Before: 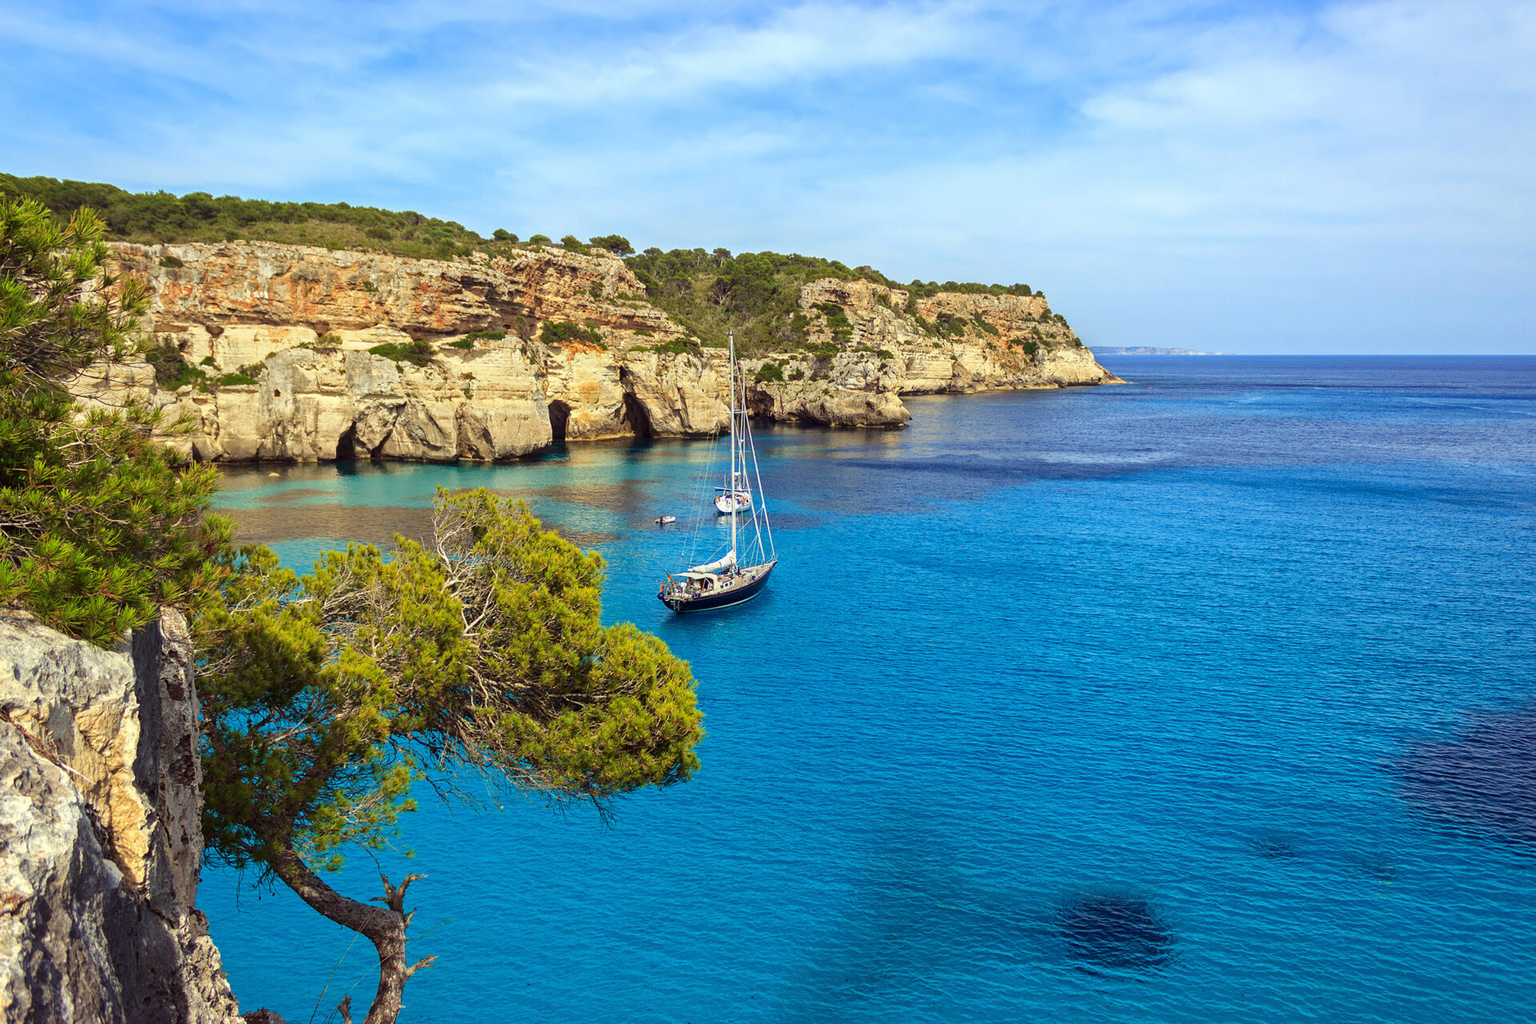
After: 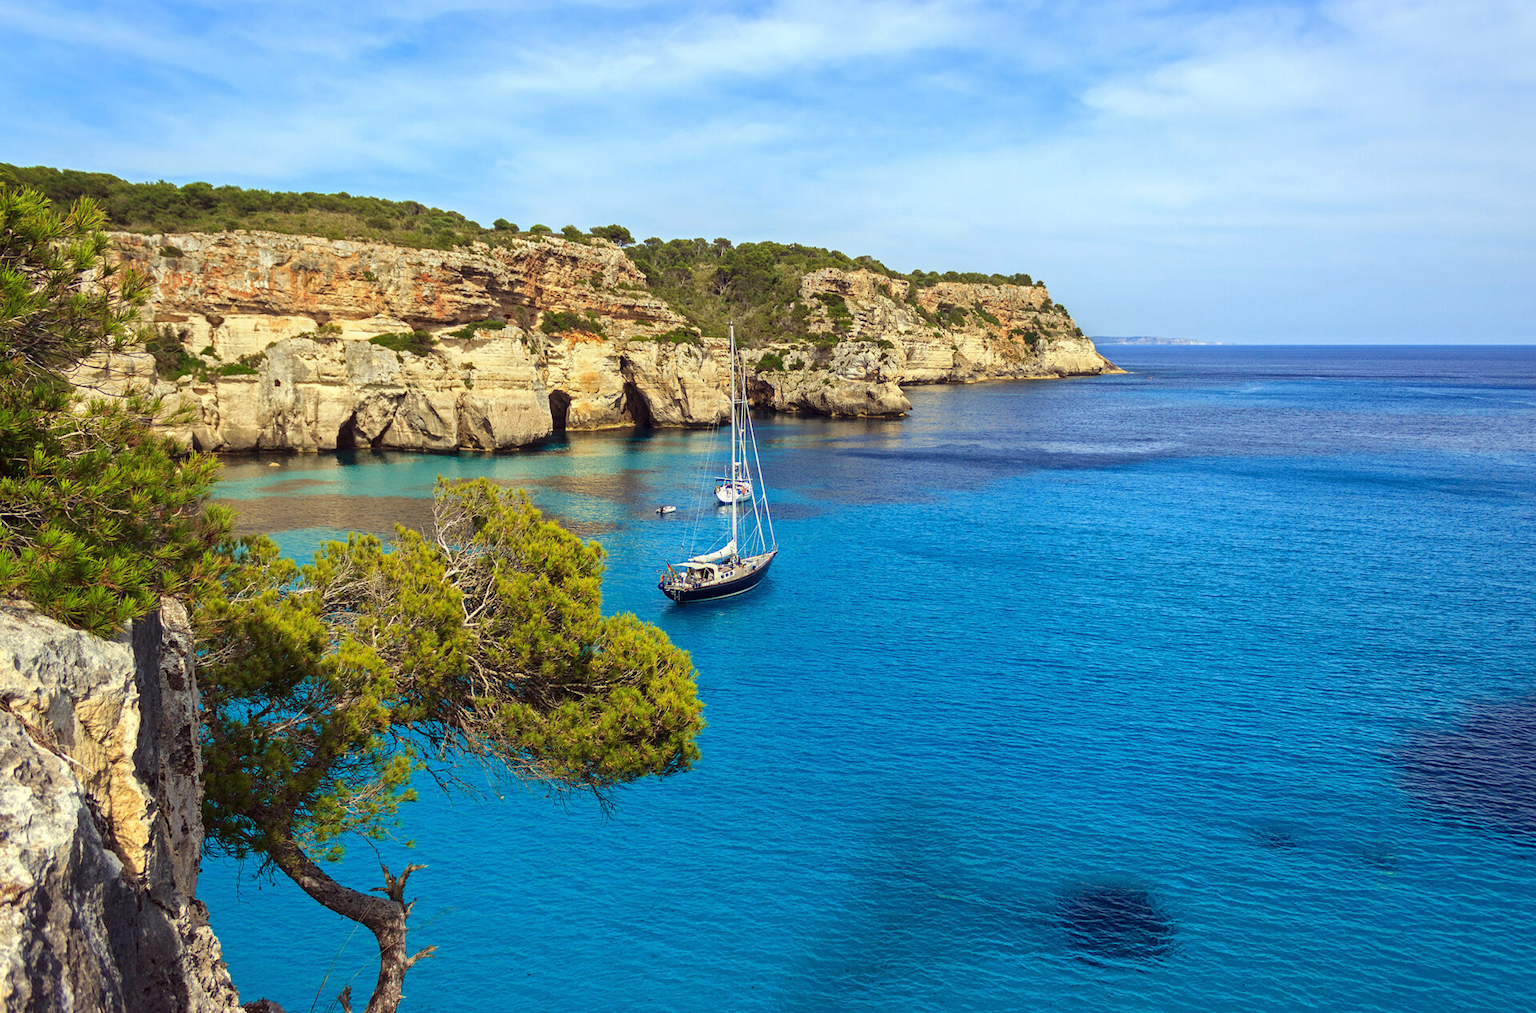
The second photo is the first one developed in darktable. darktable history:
crop: top 1.049%, right 0.001%
tone equalizer: on, module defaults
